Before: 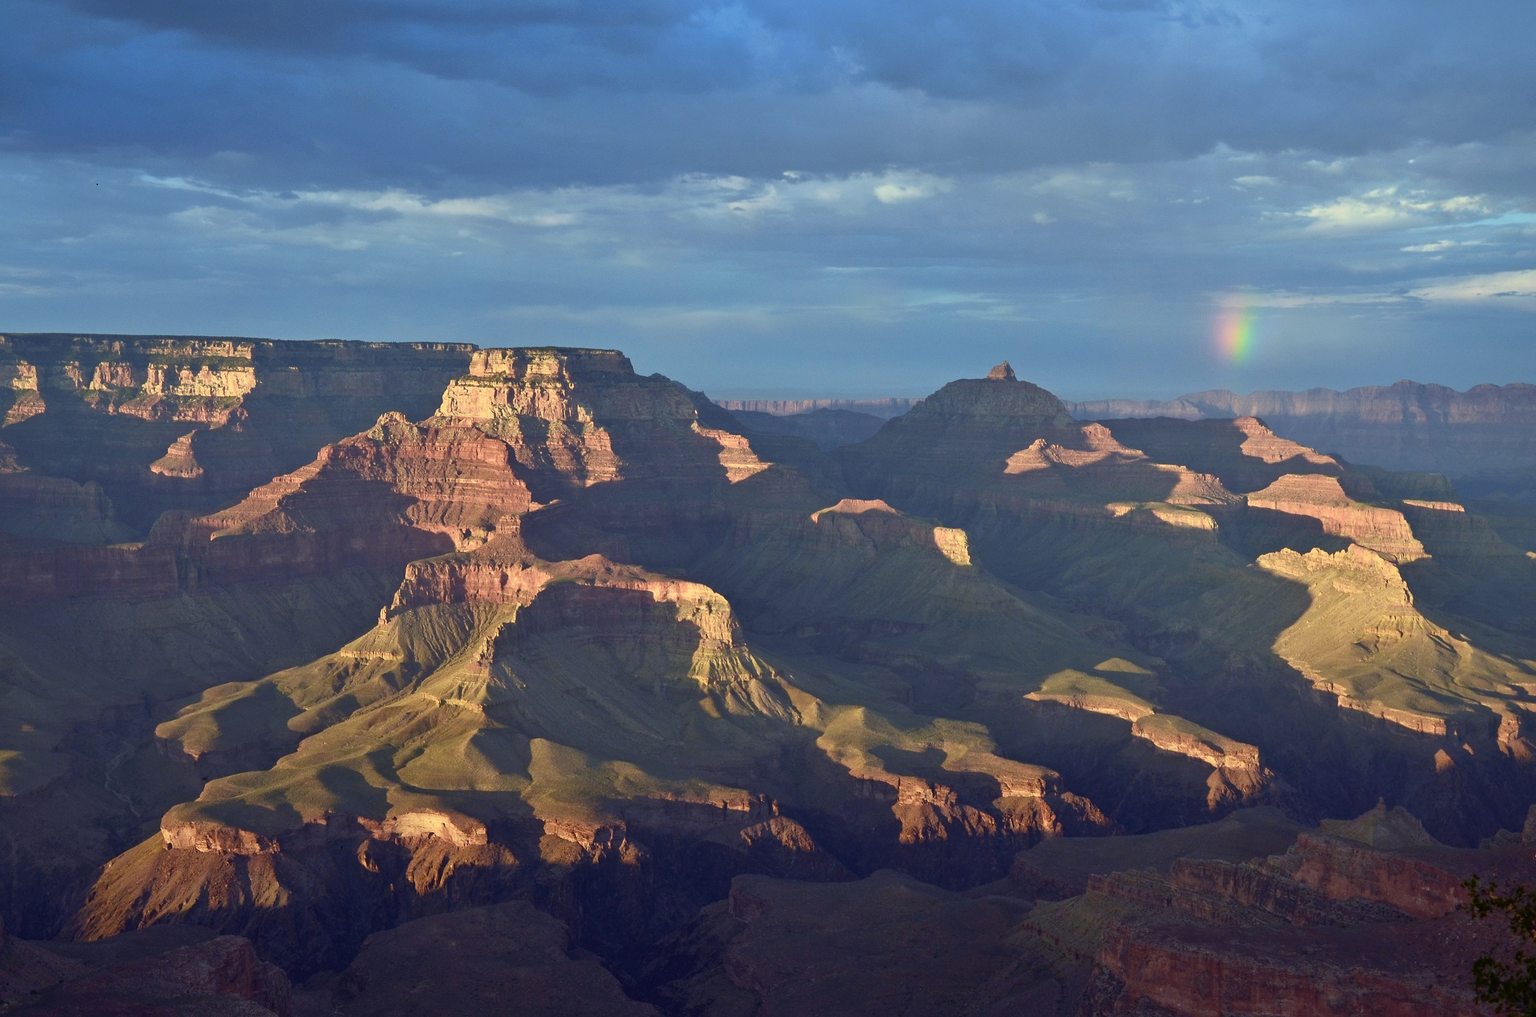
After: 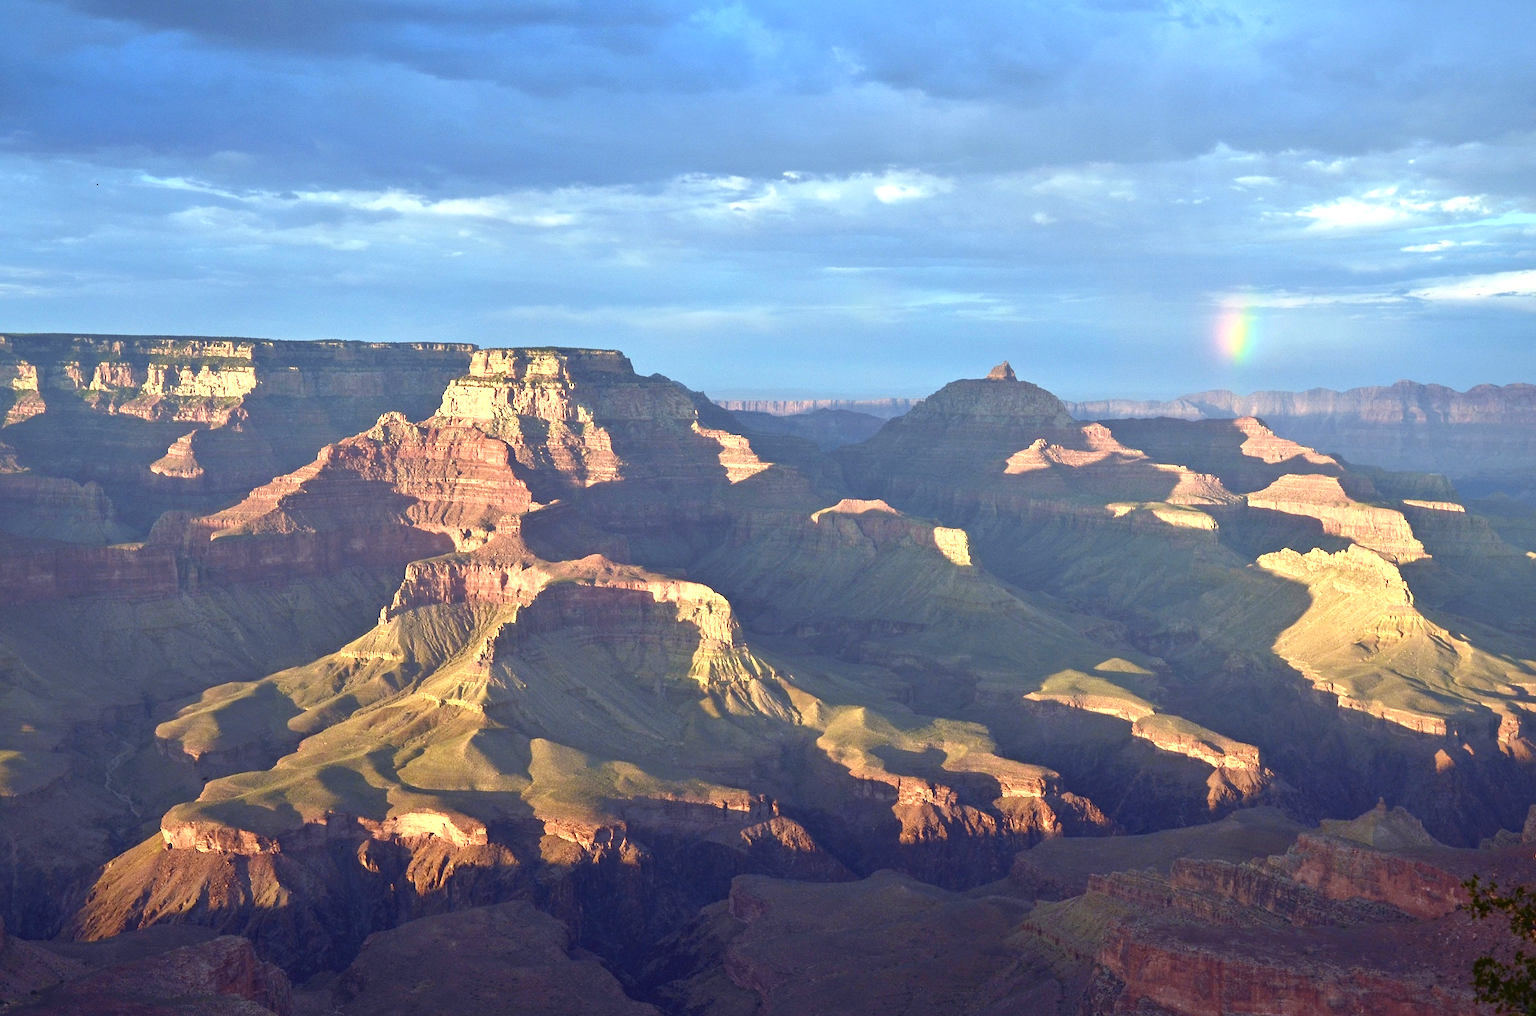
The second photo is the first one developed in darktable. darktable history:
exposure: exposure 1.001 EV, compensate highlight preservation false
